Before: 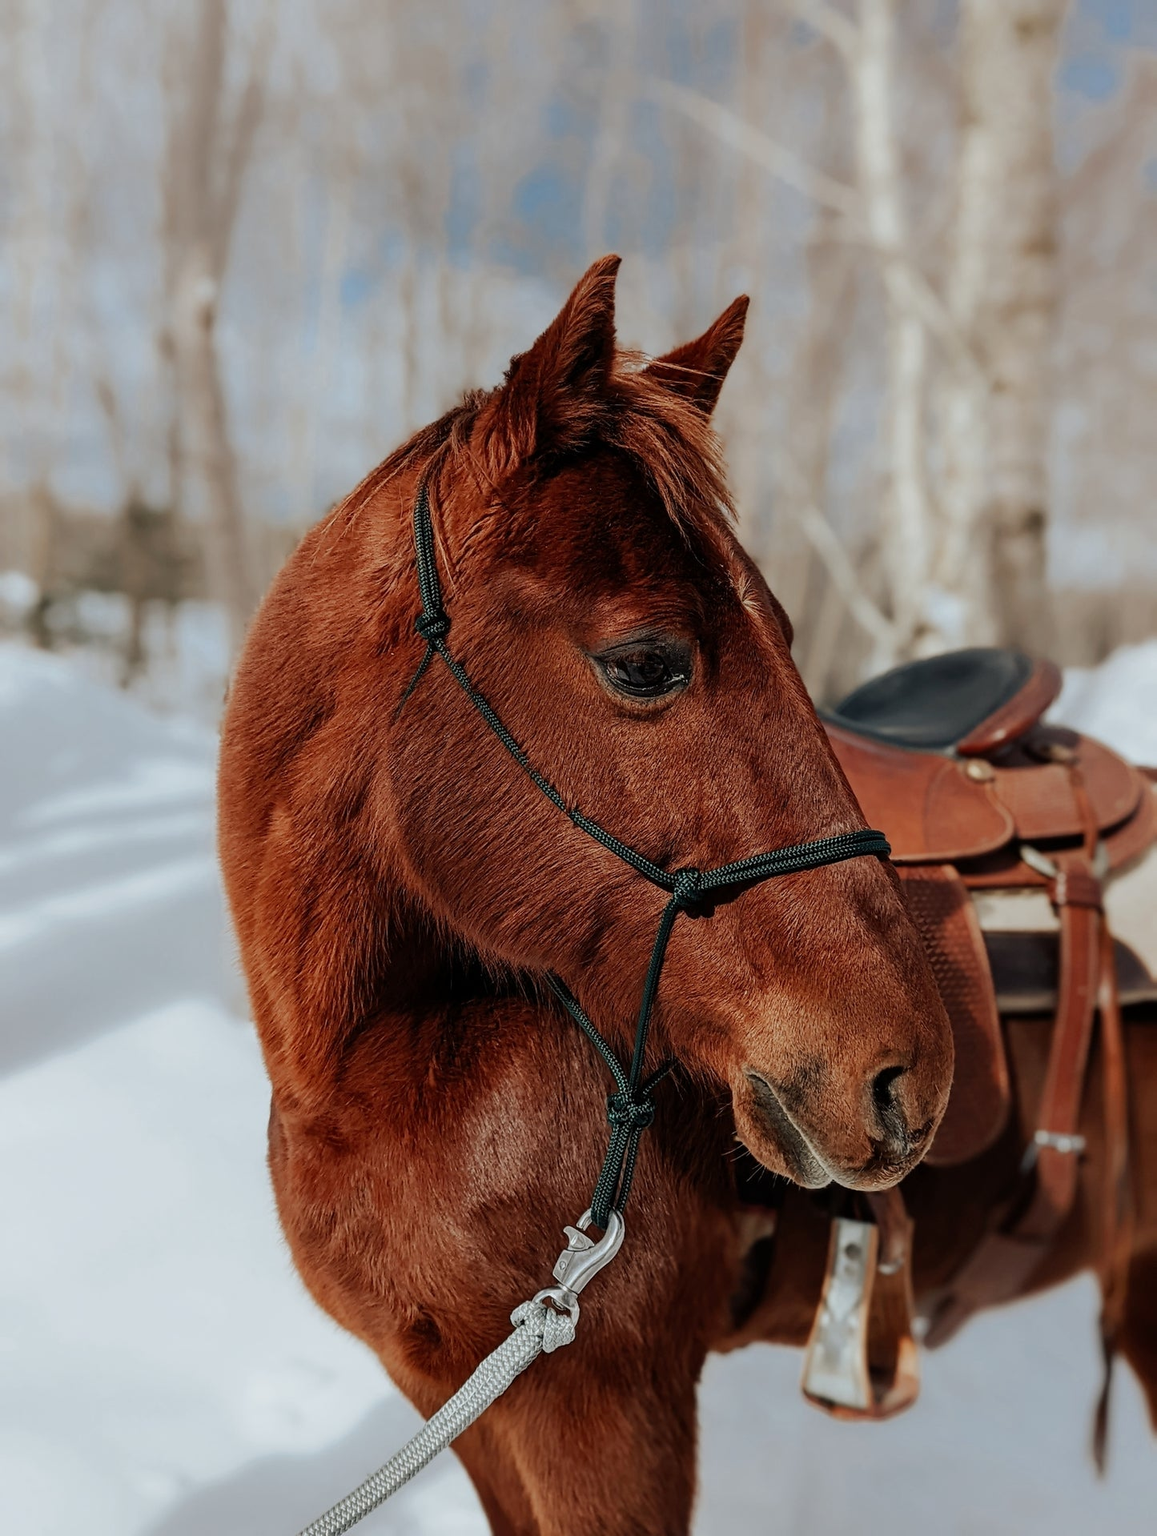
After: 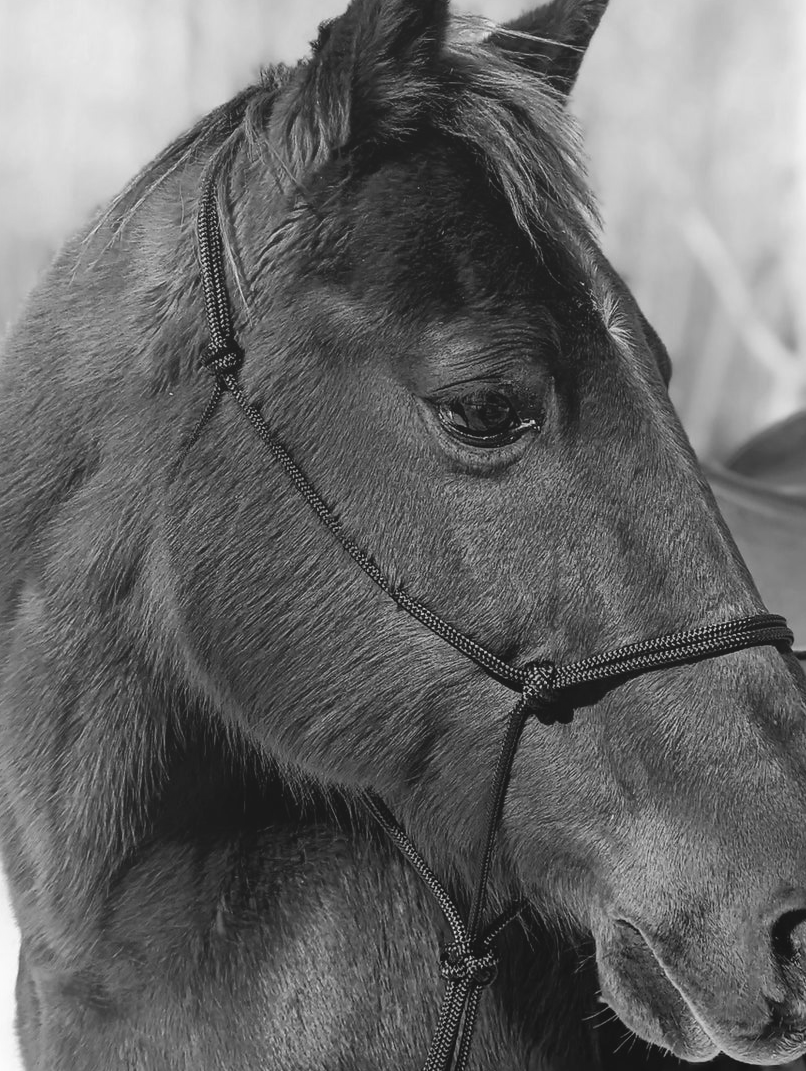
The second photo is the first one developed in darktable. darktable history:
monochrome: on, module defaults
exposure: black level correction 0.001, exposure 0.955 EV, compensate exposure bias true, compensate highlight preservation false
crop and rotate: left 22.13%, top 22.054%, right 22.026%, bottom 22.102%
local contrast: detail 69%
